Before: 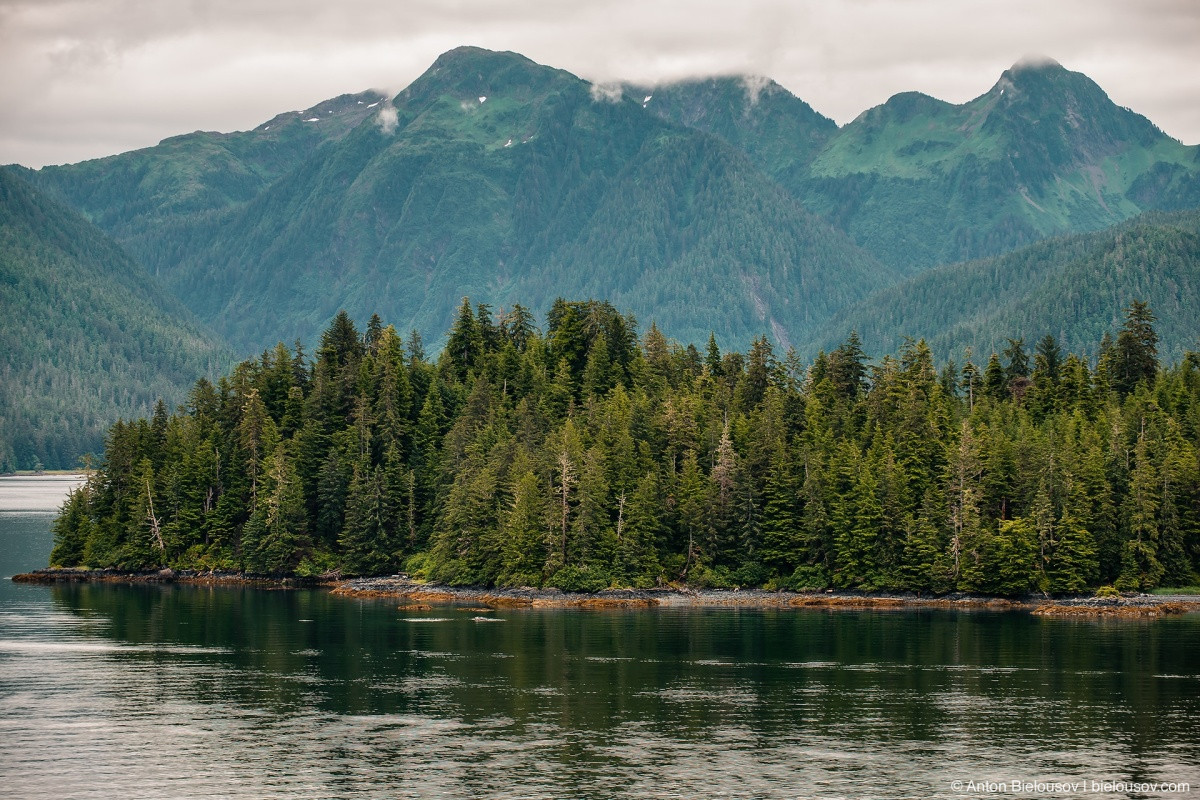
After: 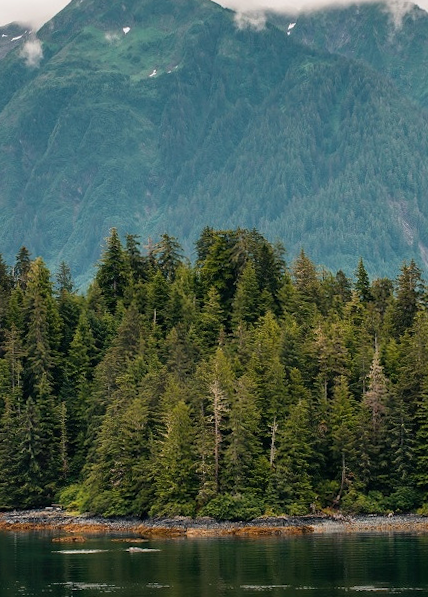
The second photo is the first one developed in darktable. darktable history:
rotate and perspective: rotation -1.17°, automatic cropping off
crop and rotate: left 29.476%, top 10.214%, right 35.32%, bottom 17.333%
